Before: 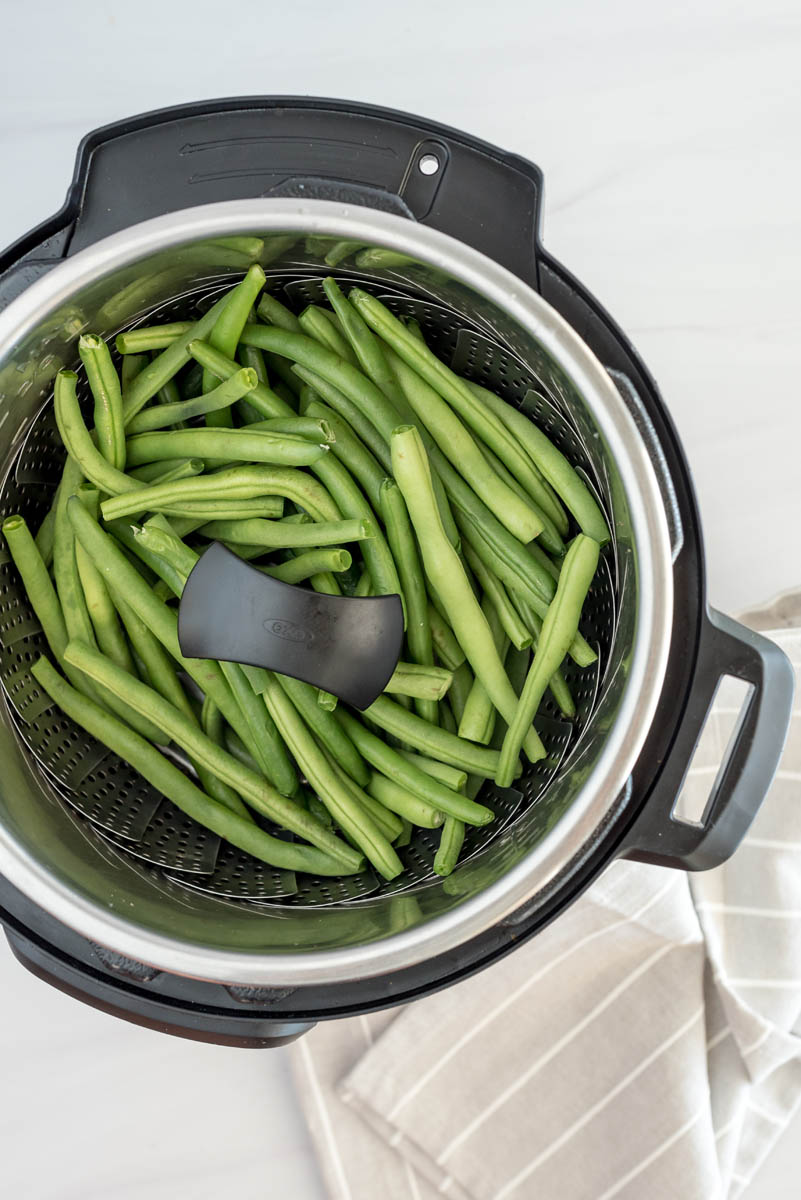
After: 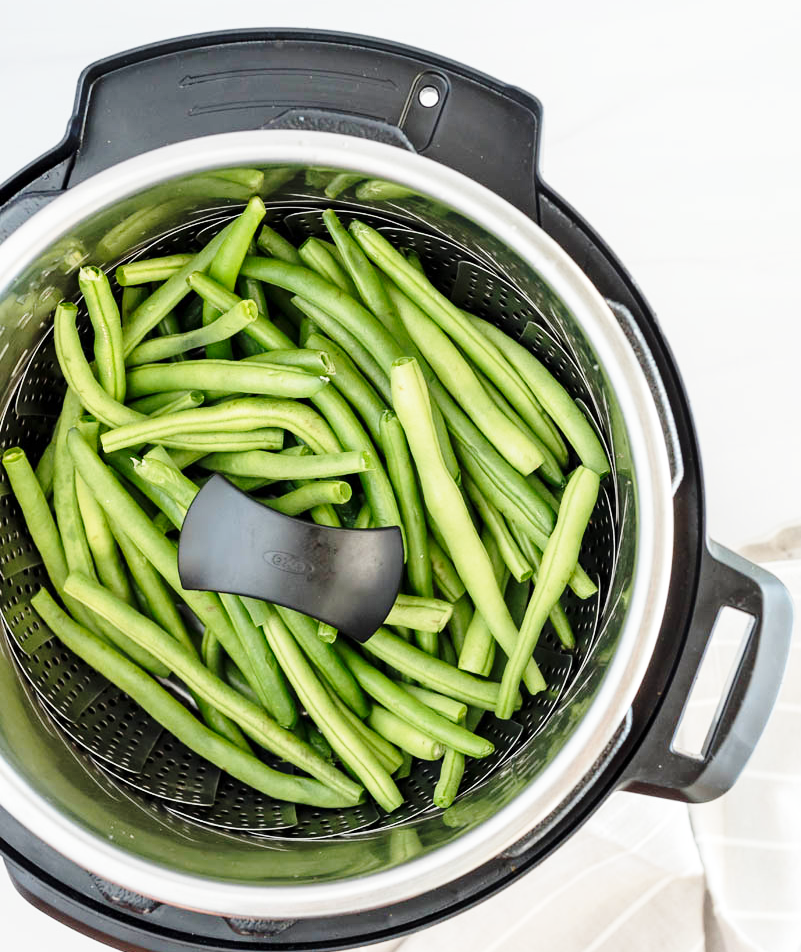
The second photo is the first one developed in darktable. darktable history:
crop and rotate: top 5.667%, bottom 14.937%
base curve: curves: ch0 [(0, 0) (0.028, 0.03) (0.121, 0.232) (0.46, 0.748) (0.859, 0.968) (1, 1)], preserve colors none
